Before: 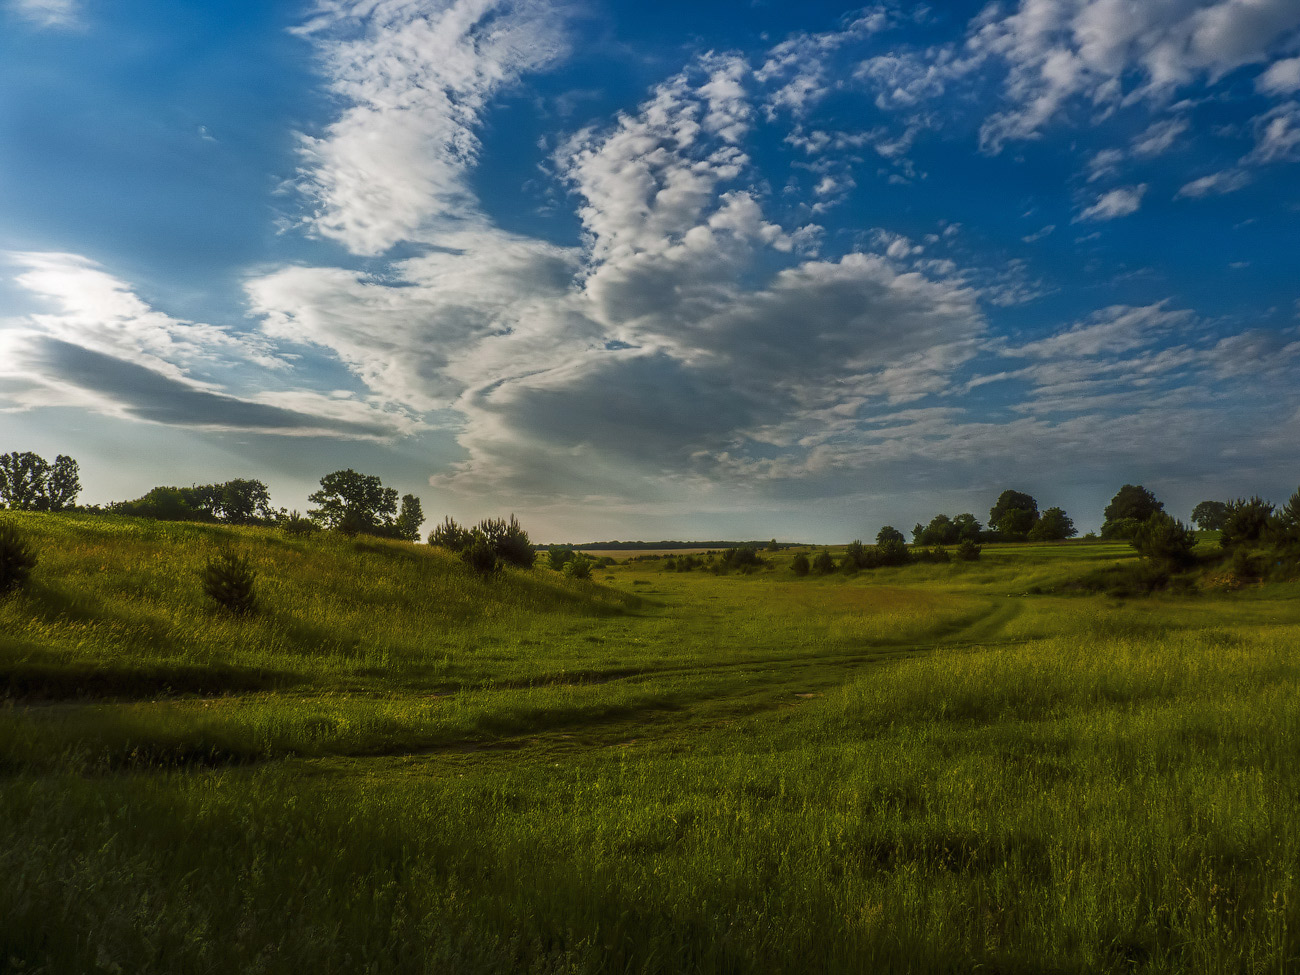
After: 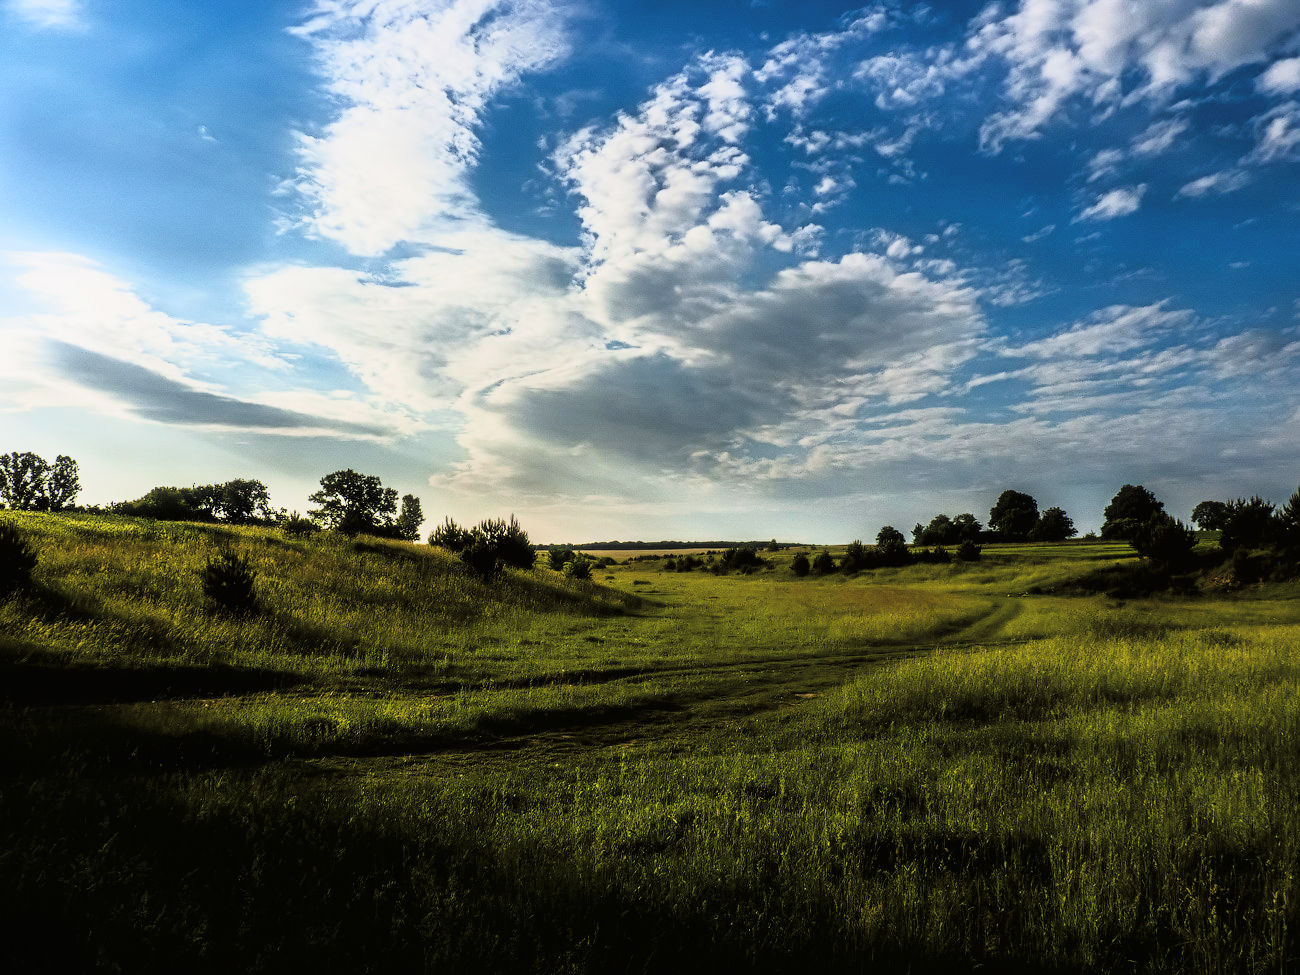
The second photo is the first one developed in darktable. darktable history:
tone curve: curves: ch0 [(0.016, 0.011) (0.084, 0.026) (0.469, 0.508) (0.721, 0.862) (1, 1)], color space Lab, linked channels, preserve colors none
filmic rgb: black relative exposure -7.65 EV, white relative exposure 4.56 EV, hardness 3.61
exposure: black level correction -0.004, exposure 0.047 EV, compensate highlight preservation false
tone equalizer: -8 EV -0.721 EV, -7 EV -0.687 EV, -6 EV -0.562 EV, -5 EV -0.41 EV, -3 EV 0.401 EV, -2 EV 0.6 EV, -1 EV 0.694 EV, +0 EV 0.765 EV
